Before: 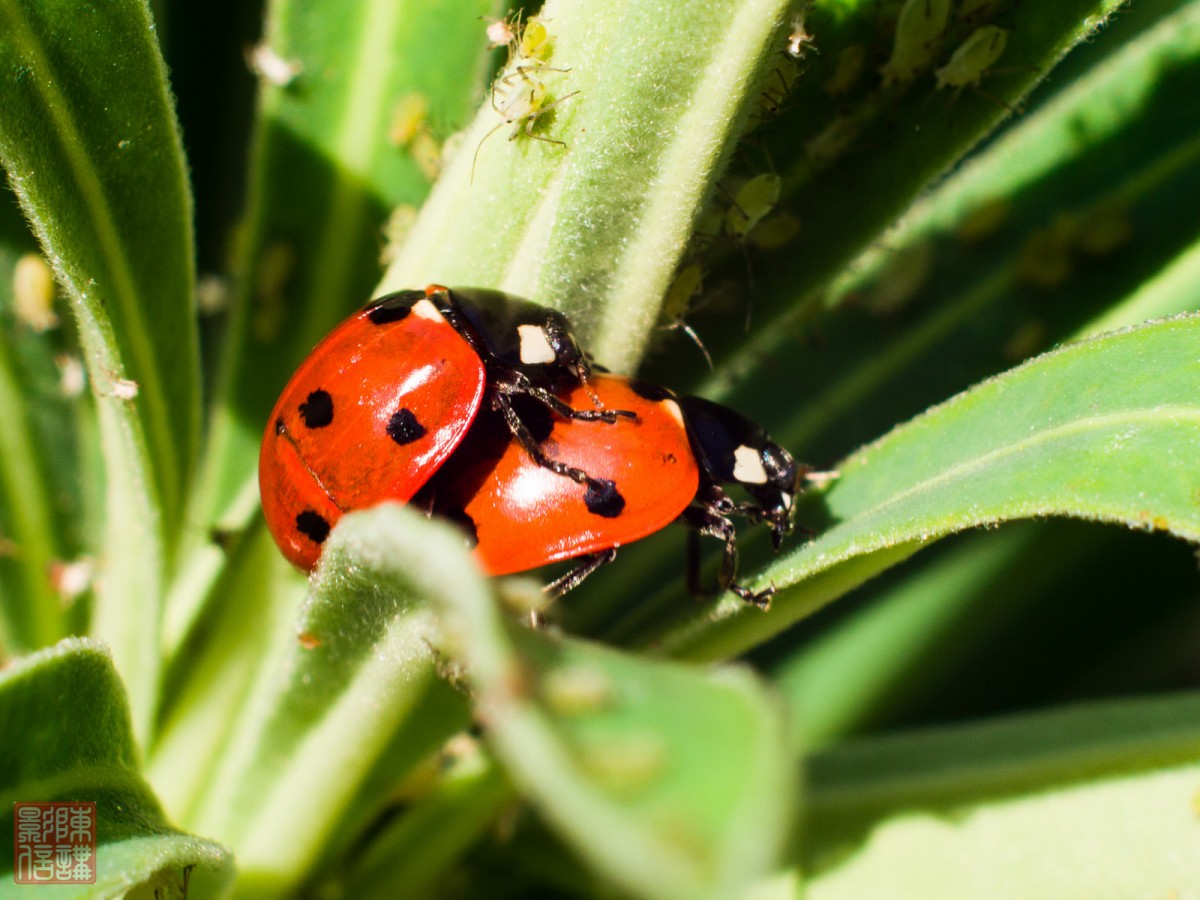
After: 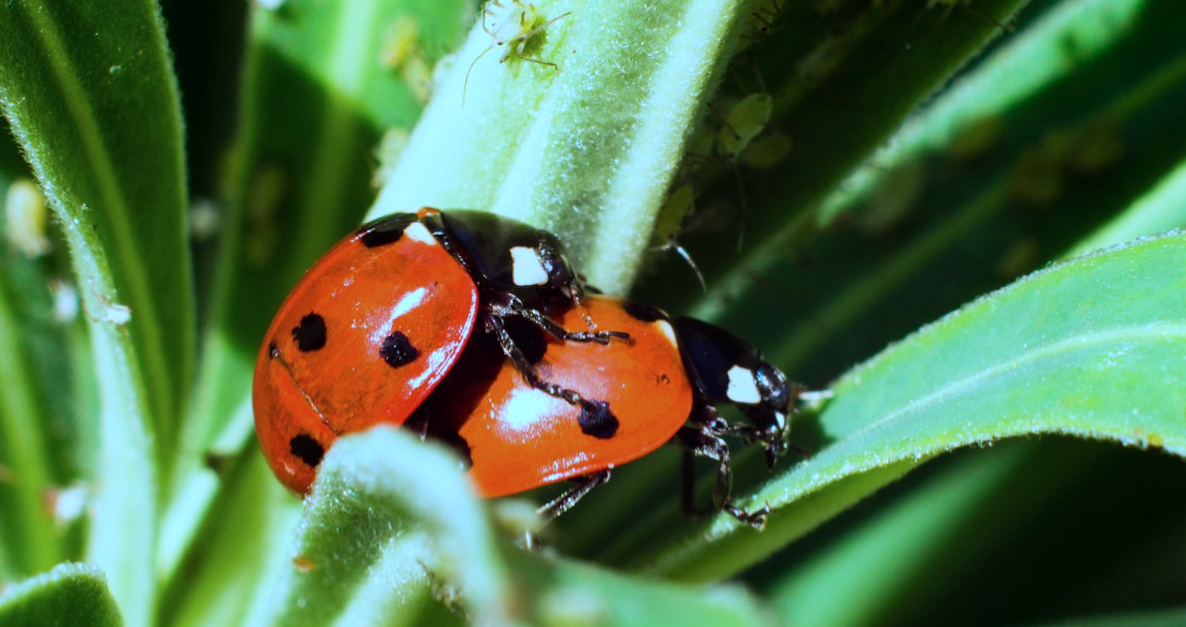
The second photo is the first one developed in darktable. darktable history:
exposure: compensate highlight preservation false
white balance: red 0.871, blue 1.249
crop and rotate: top 8.293%, bottom 20.996%
bloom: size 3%, threshold 100%, strength 0%
color correction: highlights a* -10.04, highlights b* -10.37
rotate and perspective: rotation -0.45°, automatic cropping original format, crop left 0.008, crop right 0.992, crop top 0.012, crop bottom 0.988
